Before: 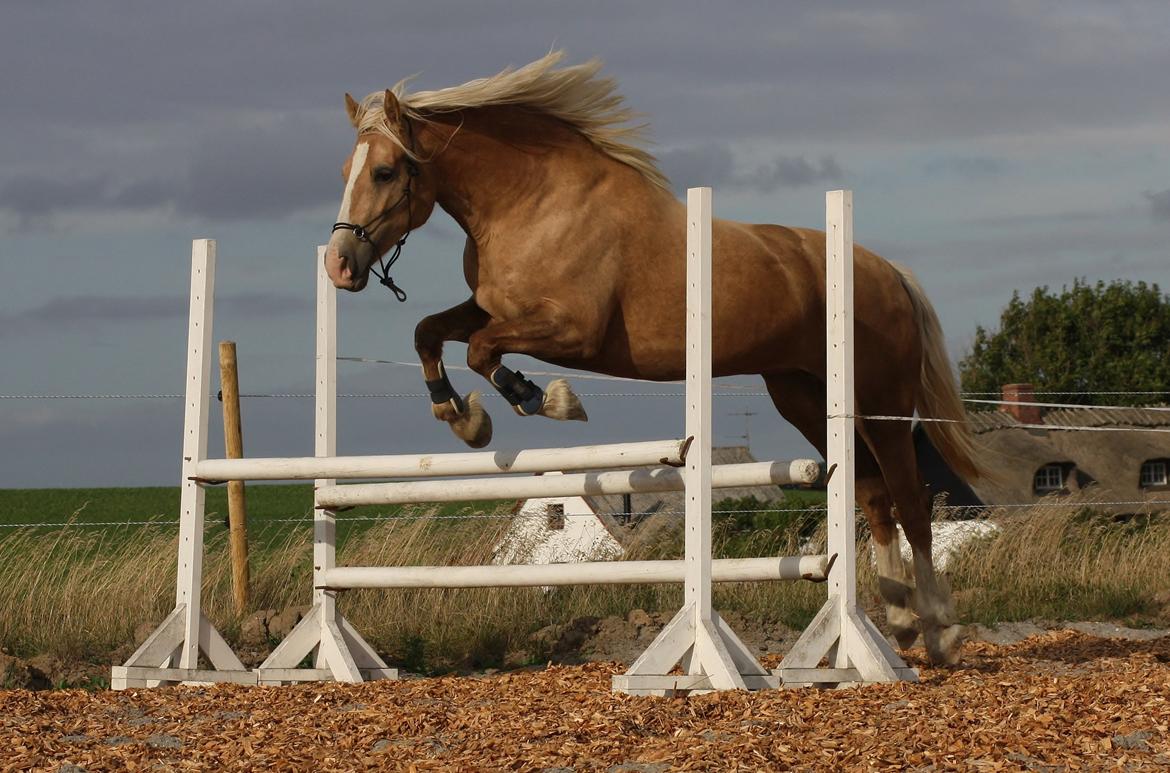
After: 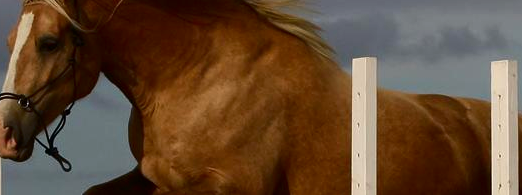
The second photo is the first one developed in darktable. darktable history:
crop: left 28.715%, top 16.843%, right 26.657%, bottom 57.891%
contrast brightness saturation: contrast 0.115, brightness -0.123, saturation 0.204
